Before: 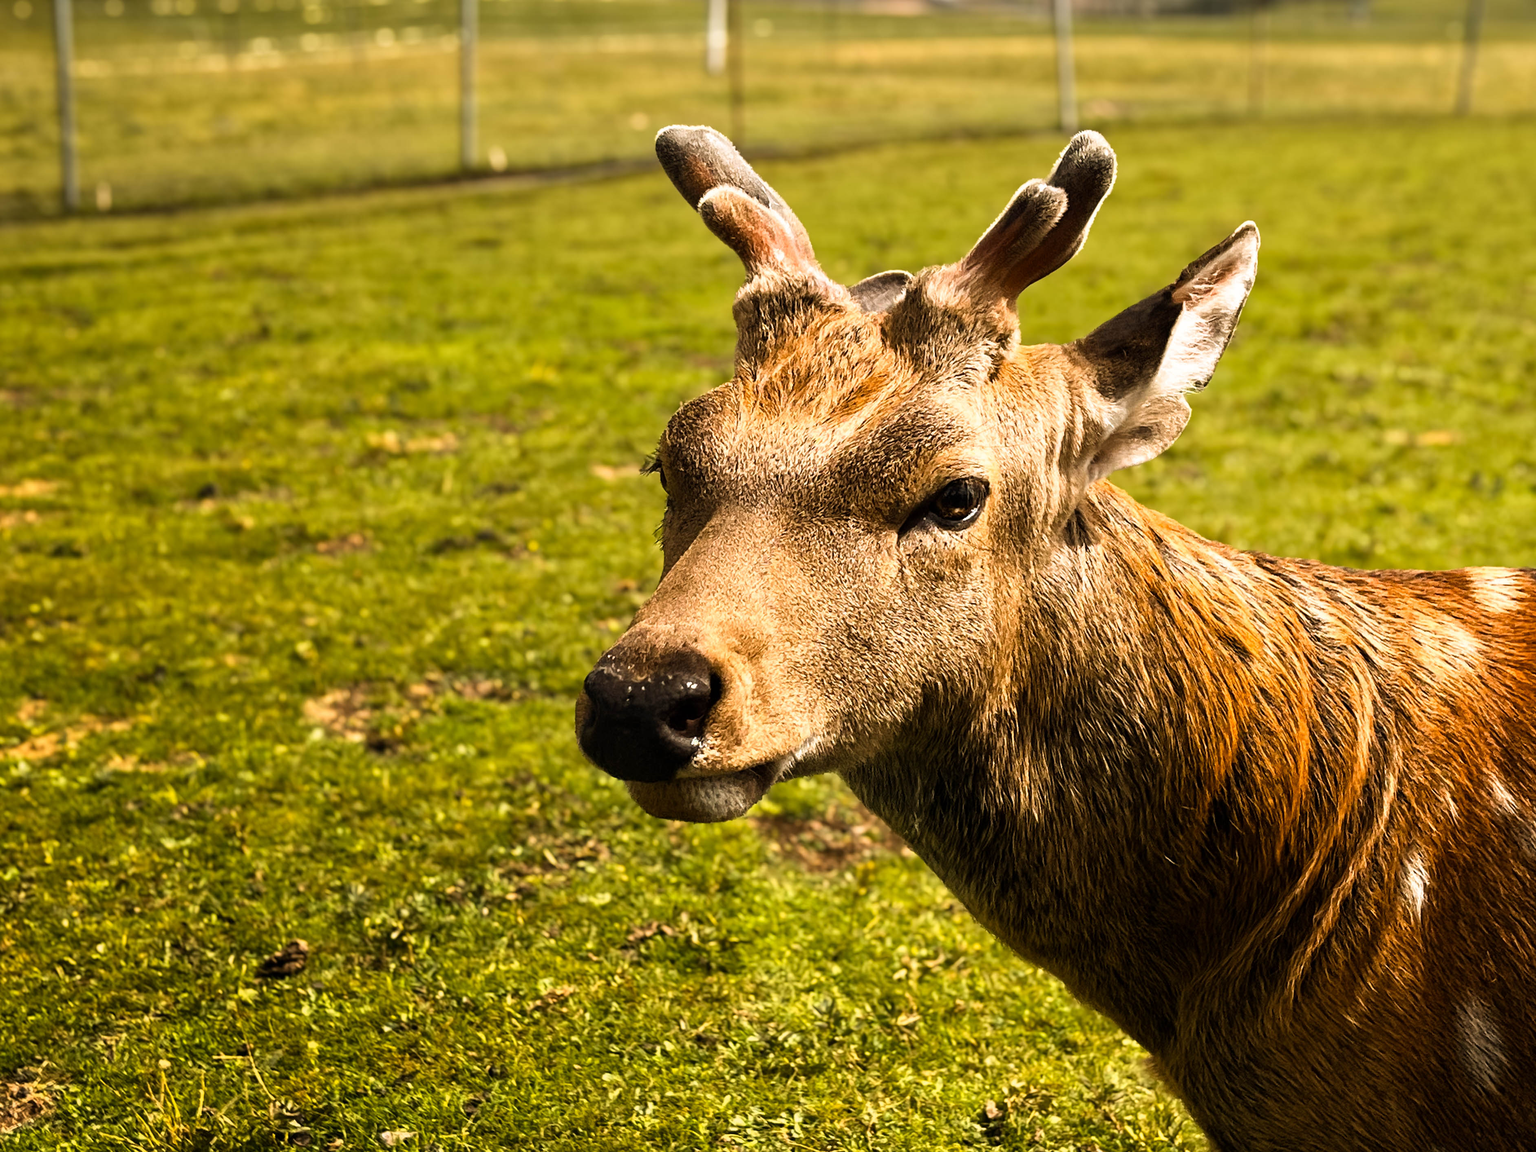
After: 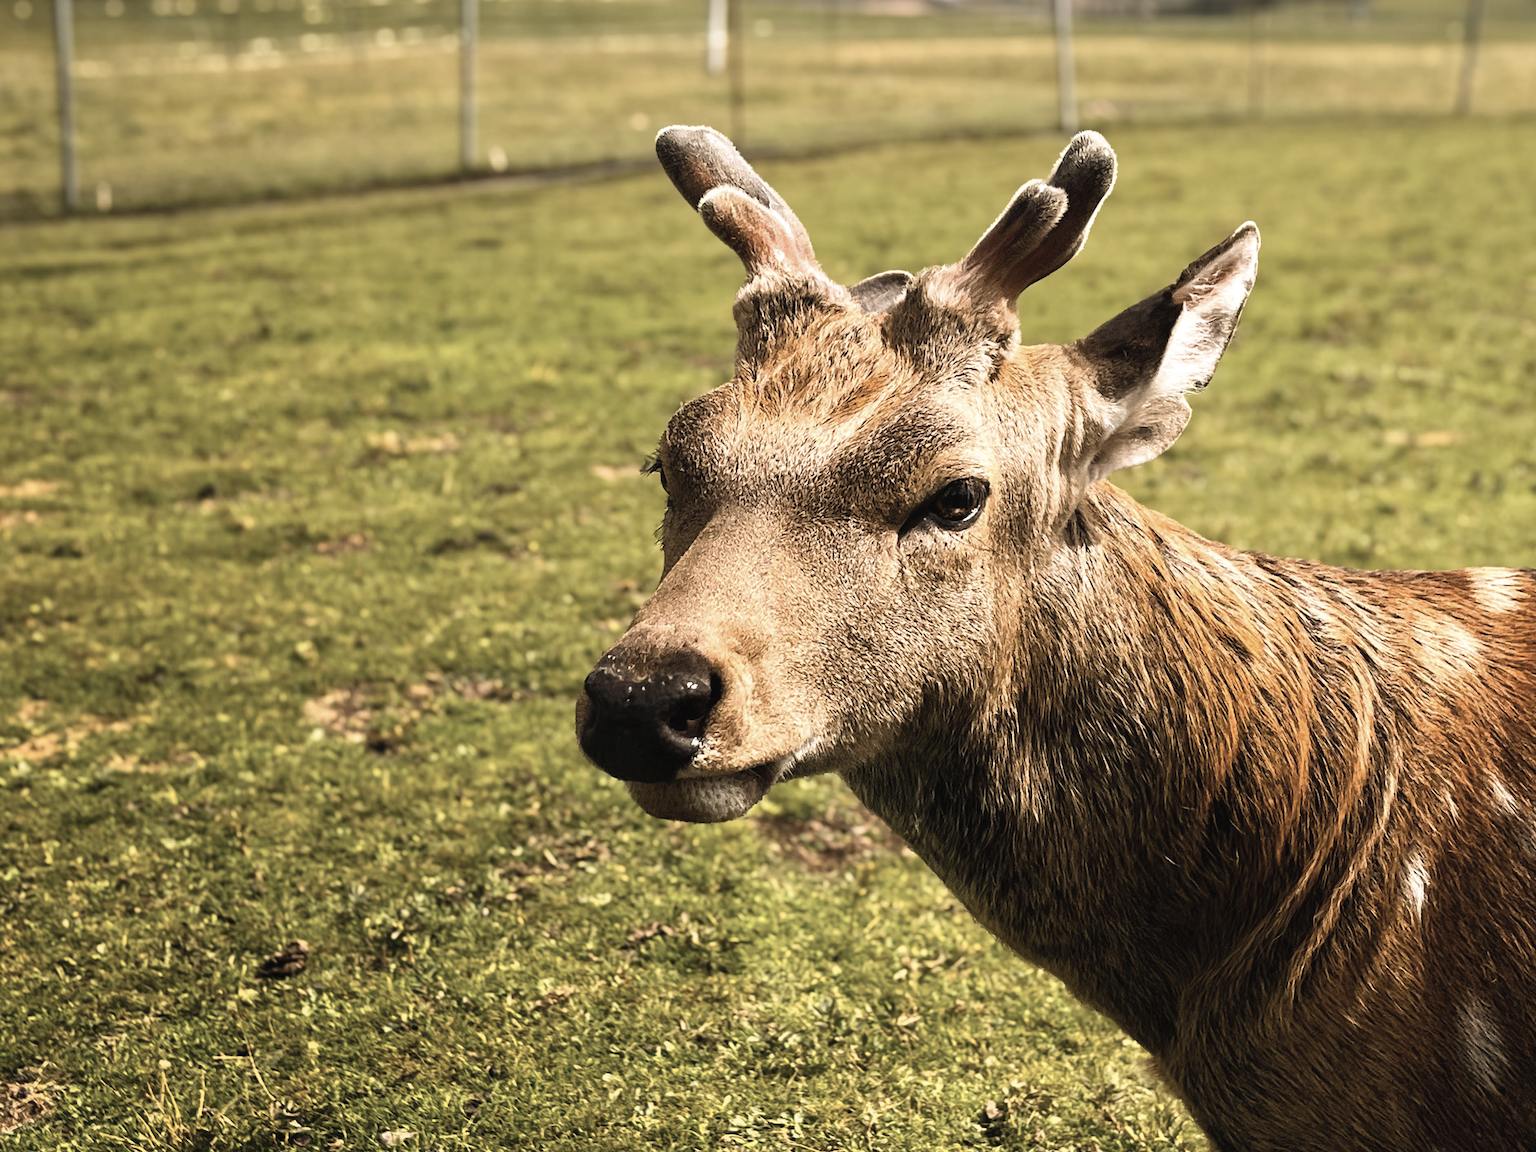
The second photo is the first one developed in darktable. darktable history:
exposure: exposure 0.127 EV, compensate highlight preservation false
contrast brightness saturation: contrast -0.05, saturation -0.41
